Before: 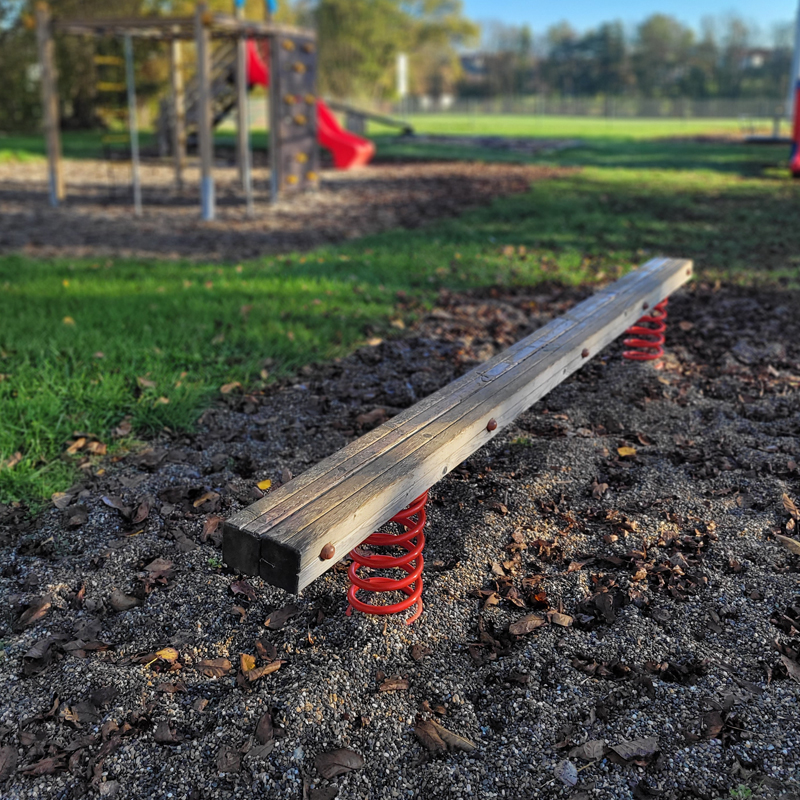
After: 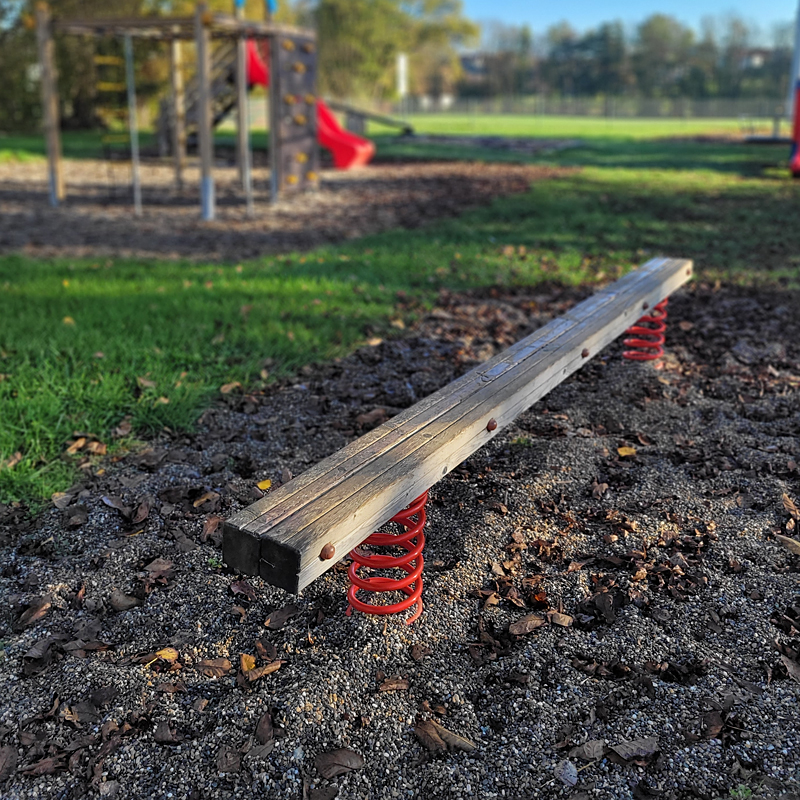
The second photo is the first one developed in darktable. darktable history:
sharpen: radius 1.277, amount 0.291, threshold 0.239
